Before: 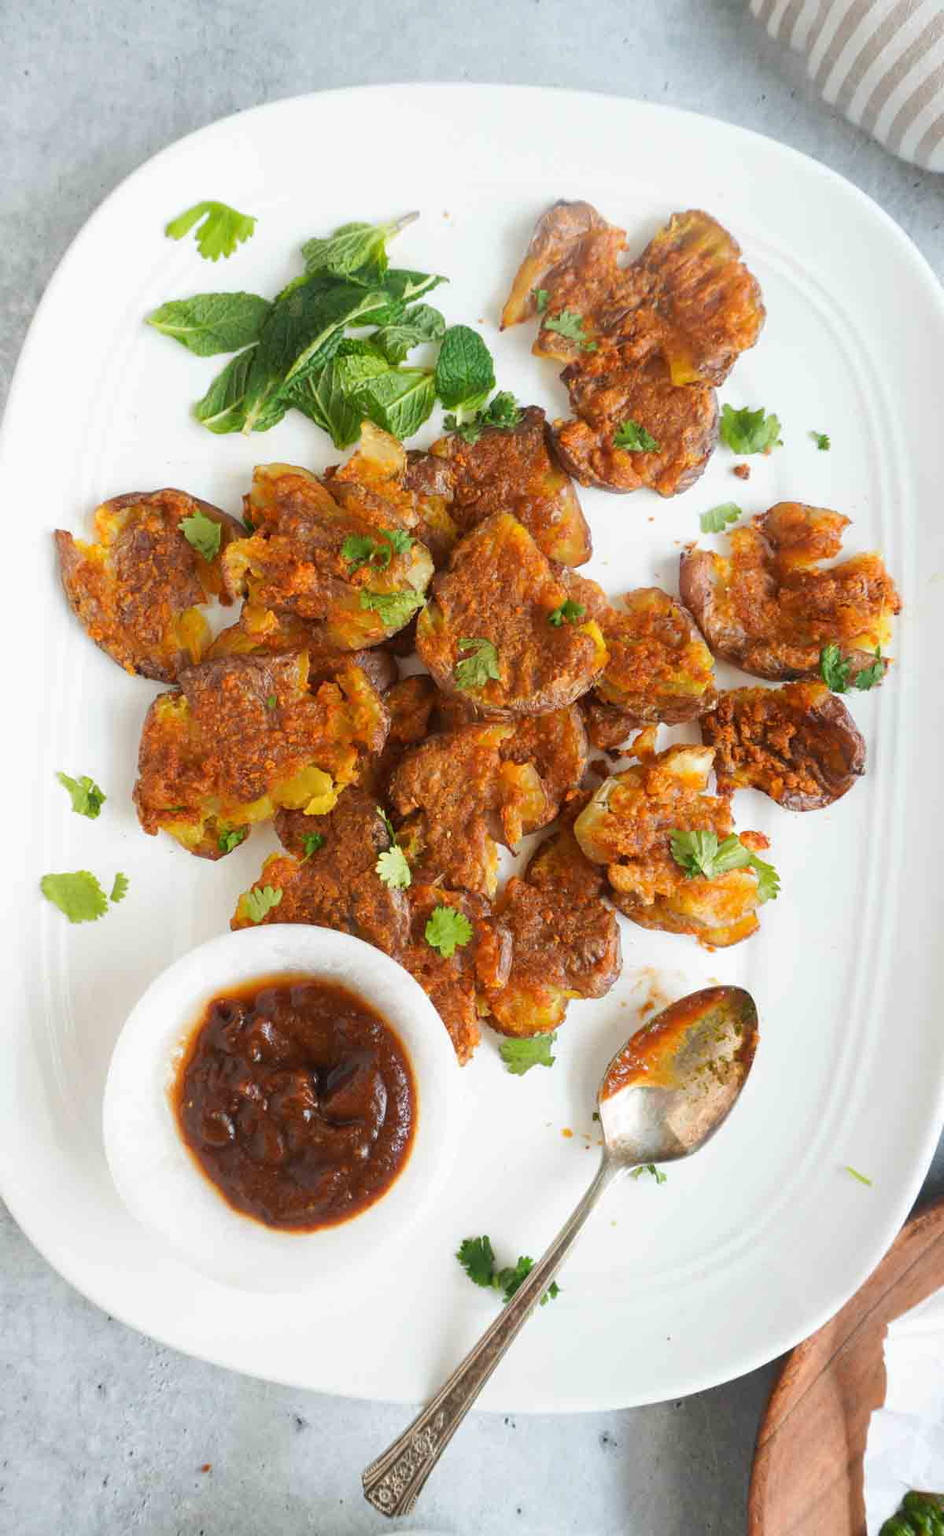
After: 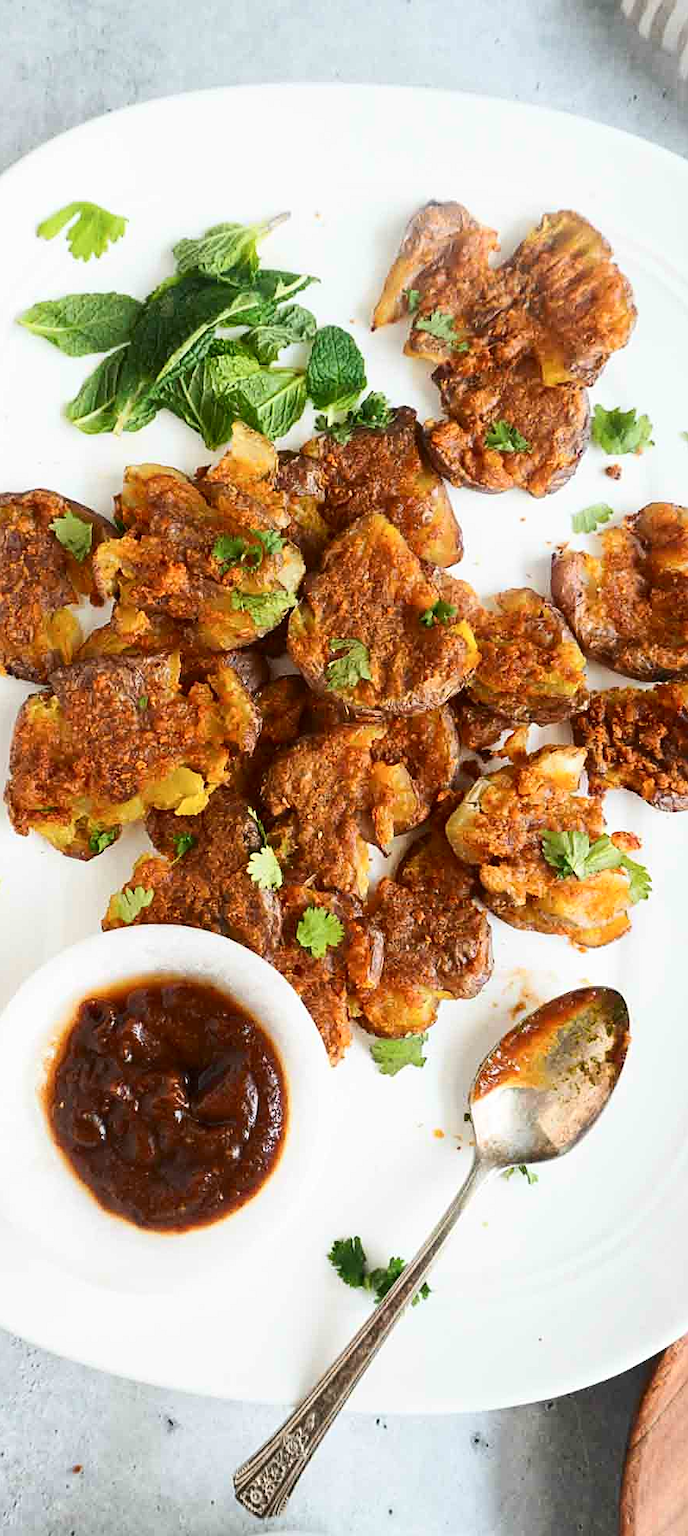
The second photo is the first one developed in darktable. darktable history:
sharpen: on, module defaults
crop: left 13.723%, right 13.422%
contrast brightness saturation: contrast 0.221
